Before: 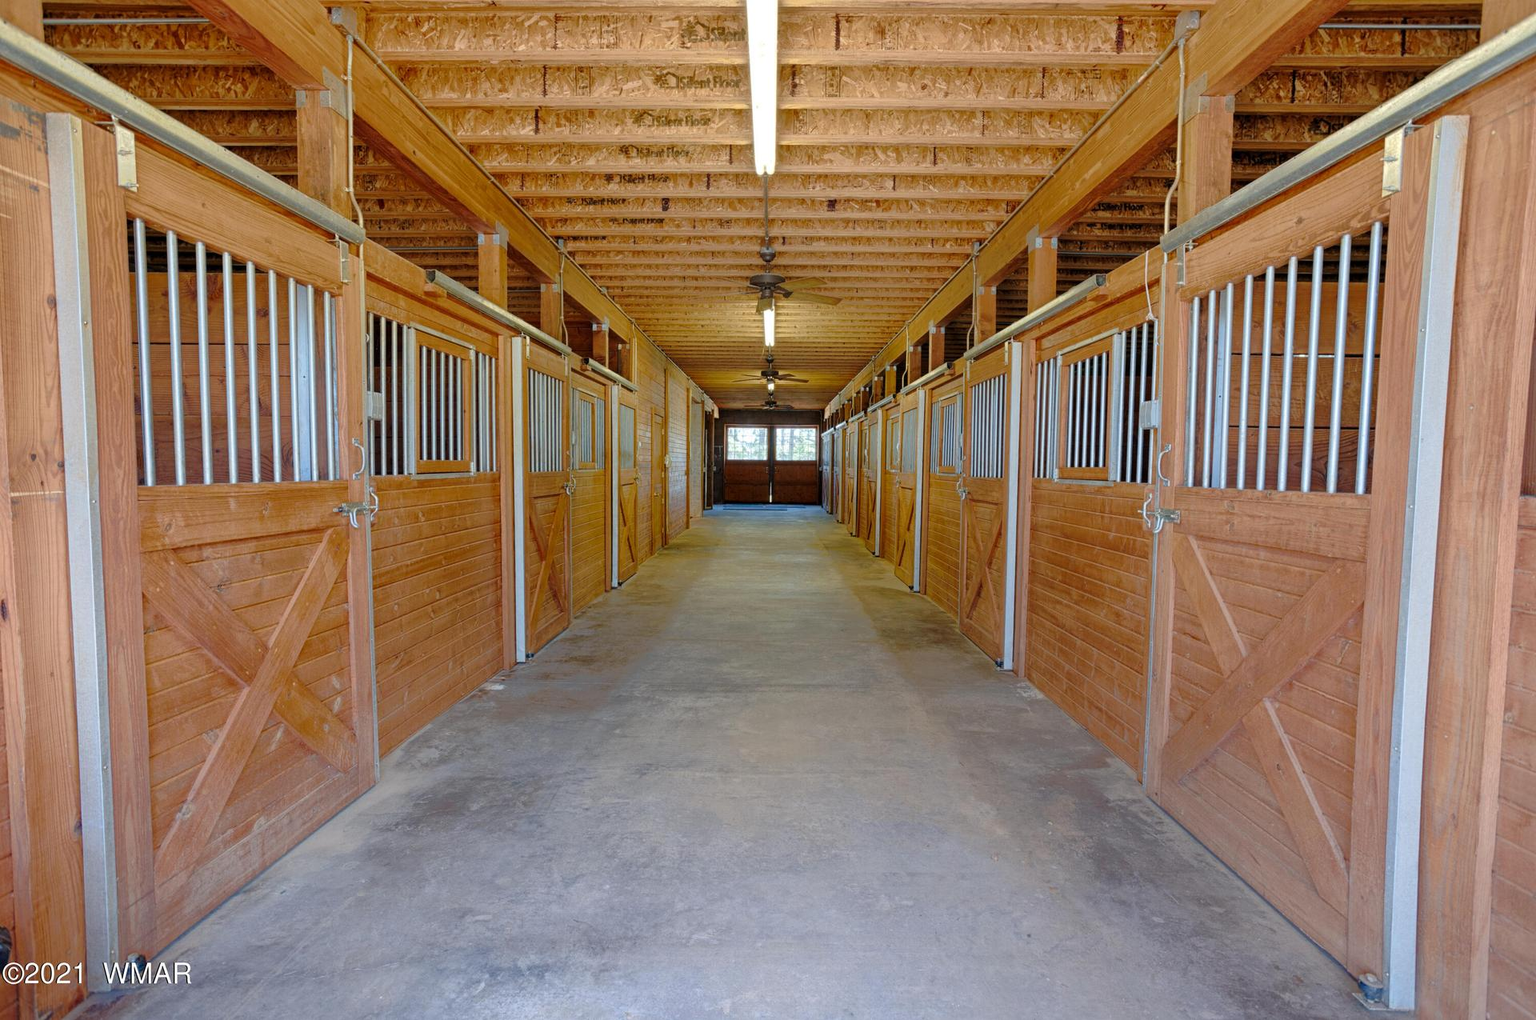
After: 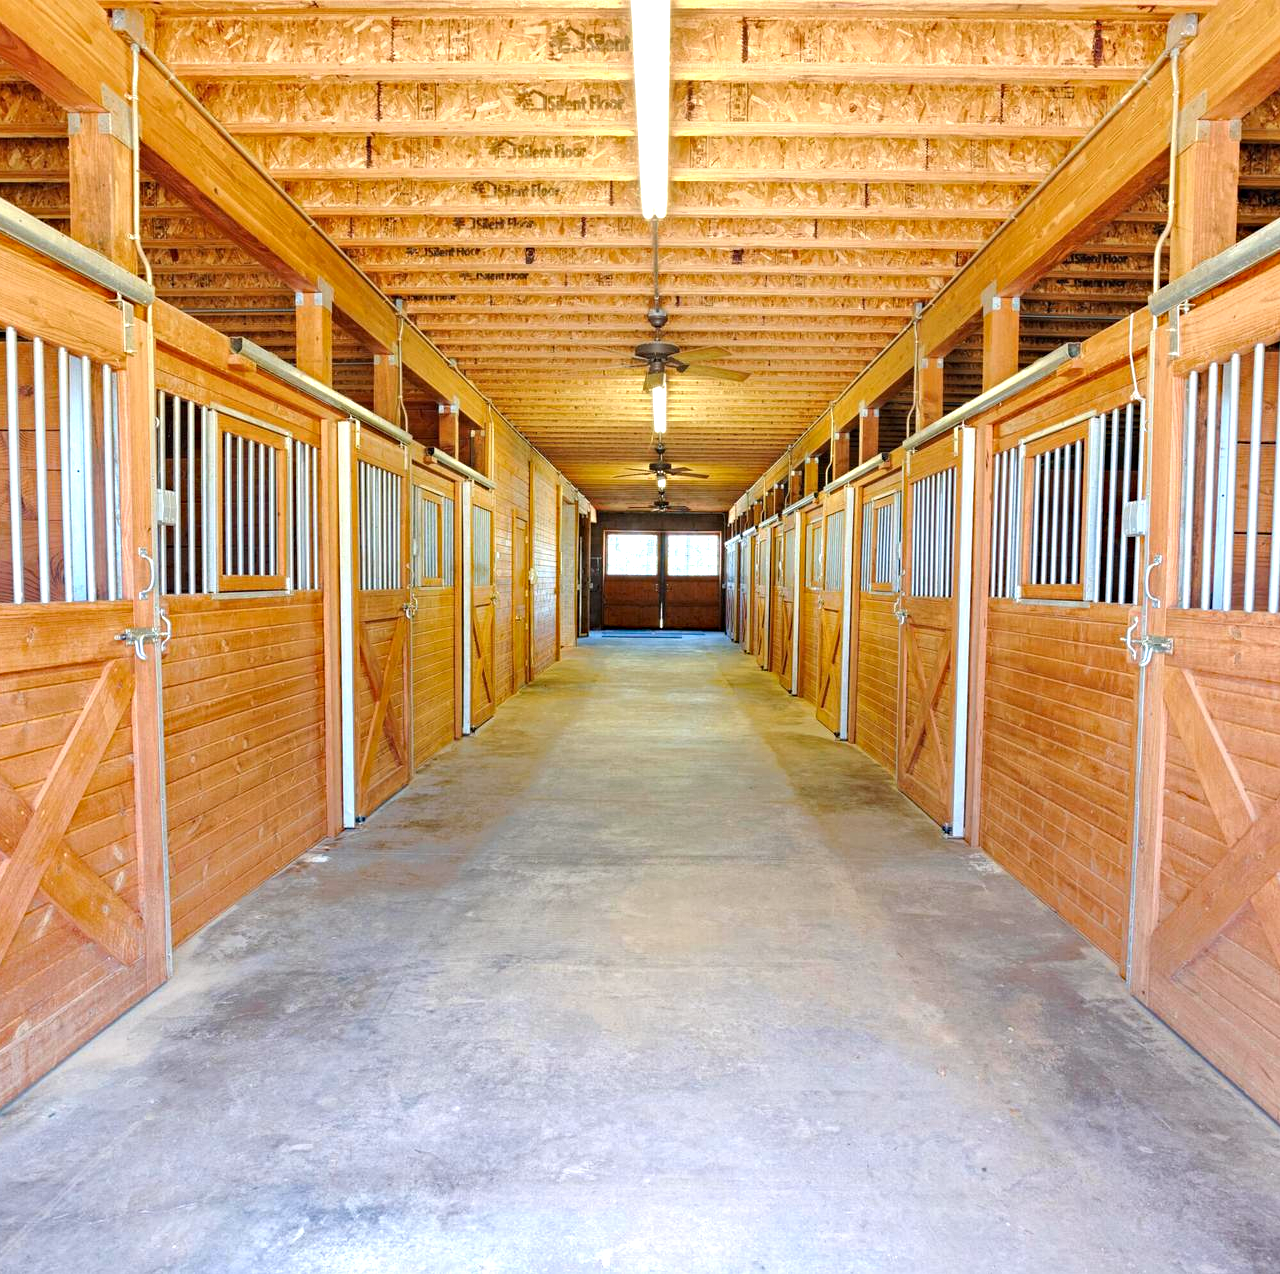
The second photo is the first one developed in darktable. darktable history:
exposure: black level correction 0, exposure 1.1 EV, compensate exposure bias true, compensate highlight preservation false
crop and rotate: left 15.754%, right 17.579%
haze removal: compatibility mode true, adaptive false
